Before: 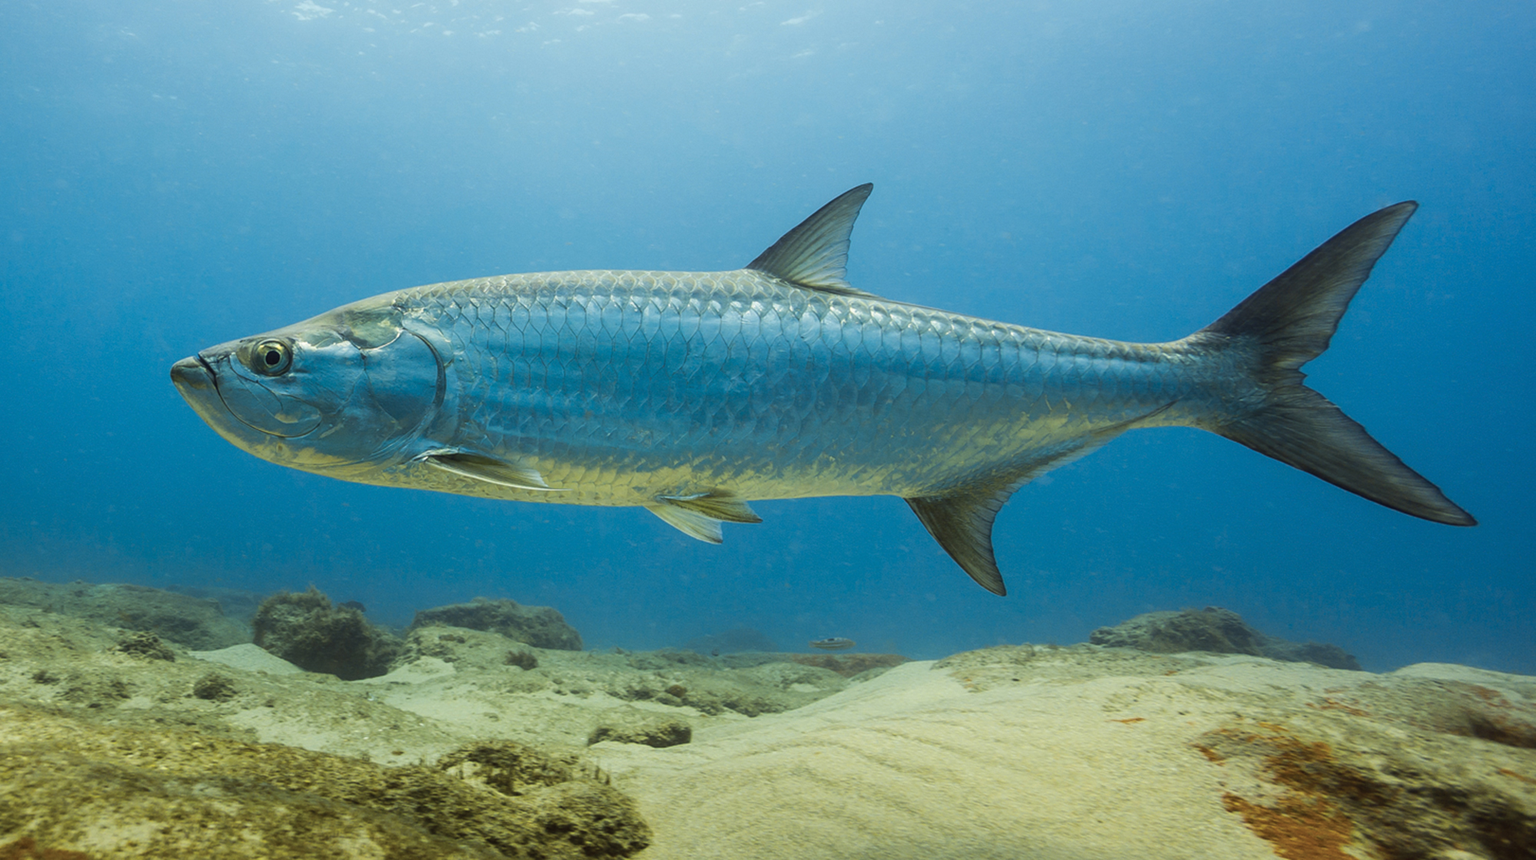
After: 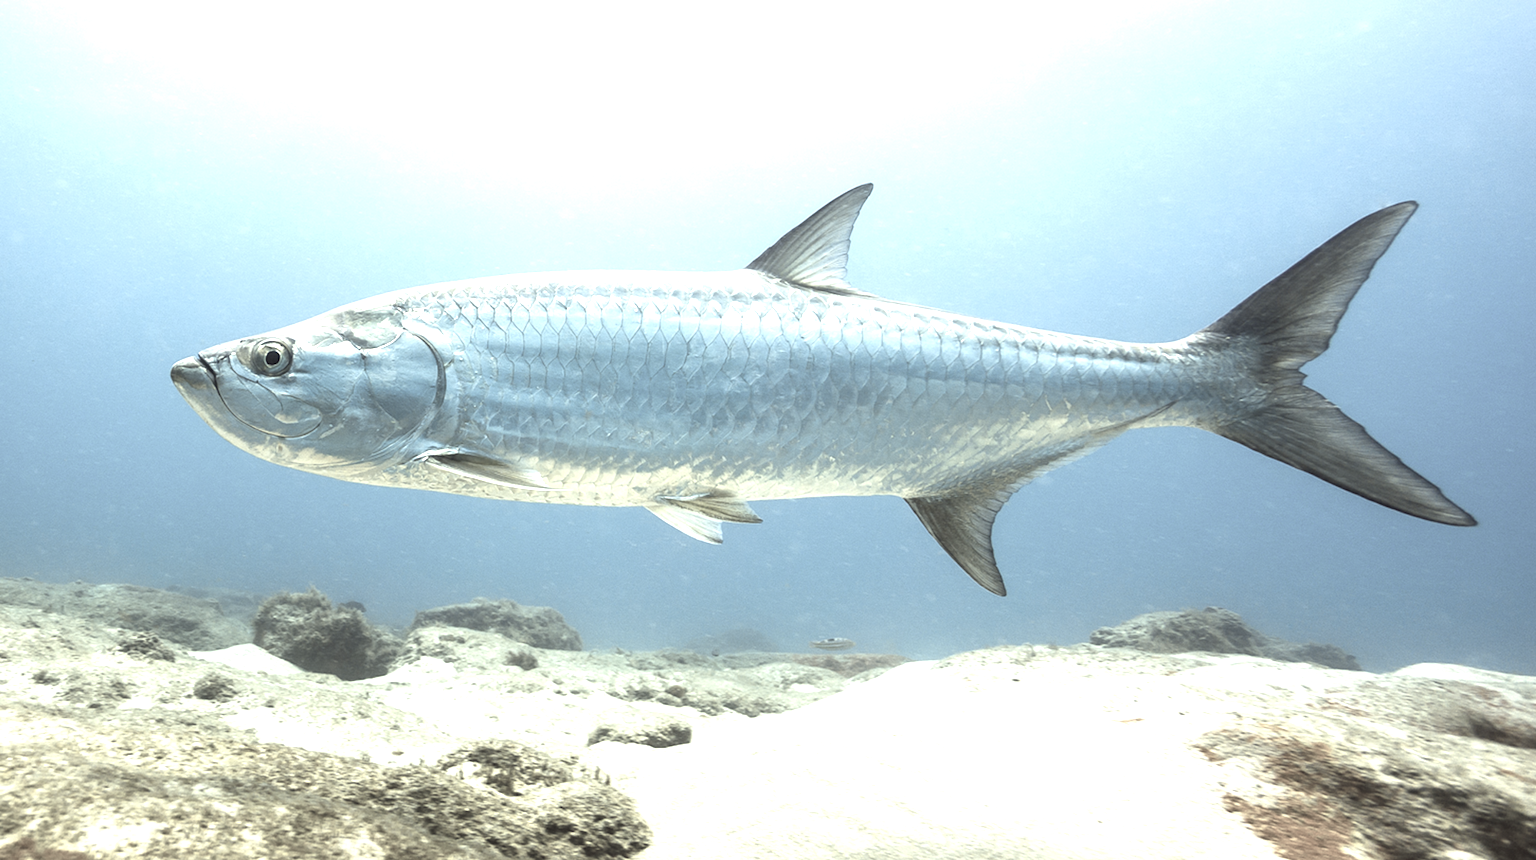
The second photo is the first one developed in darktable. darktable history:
color zones: curves: ch1 [(0, 0.34) (0.143, 0.164) (0.286, 0.152) (0.429, 0.176) (0.571, 0.173) (0.714, 0.188) (0.857, 0.199) (1, 0.34)]
exposure: black level correction 0, exposure 1.675 EV, compensate exposure bias true, compensate highlight preservation false
